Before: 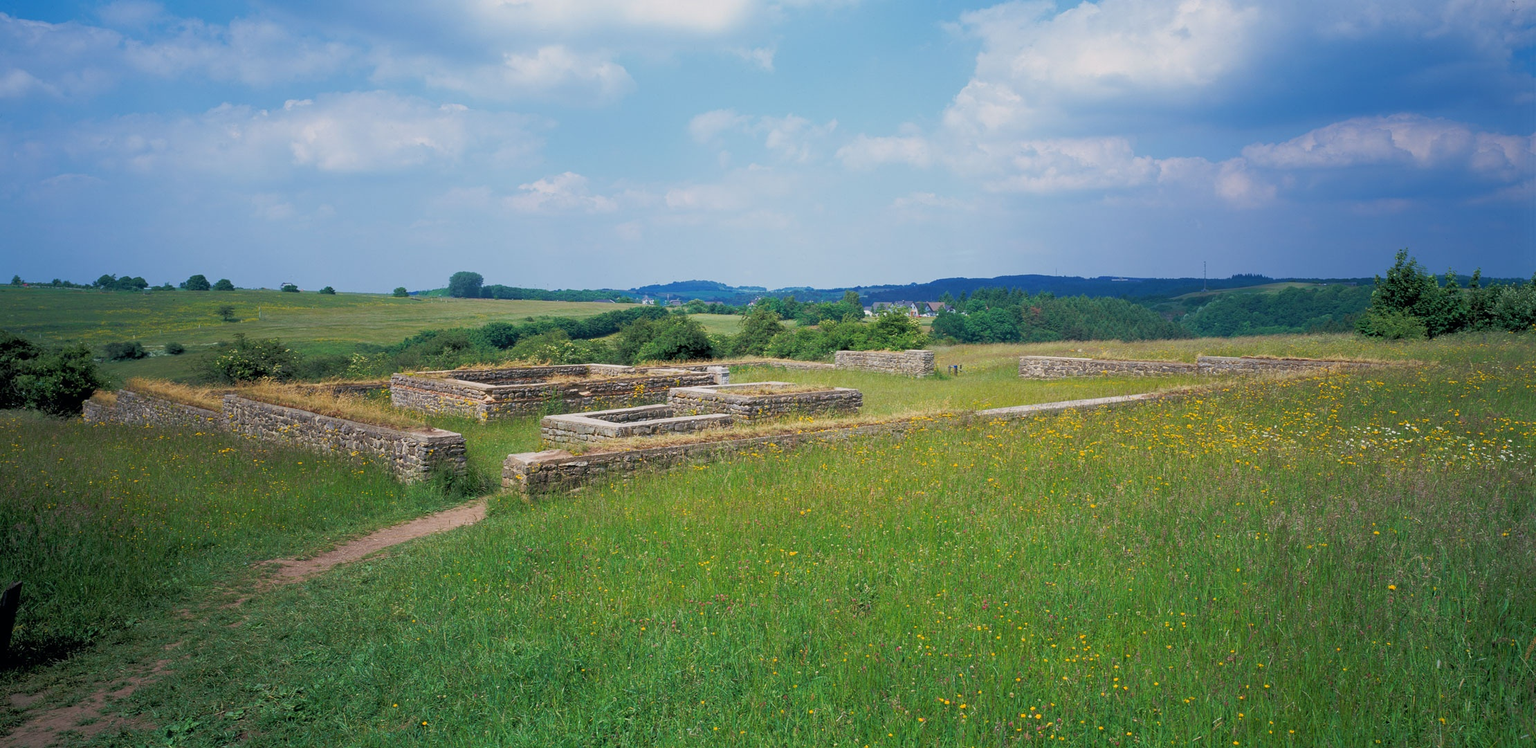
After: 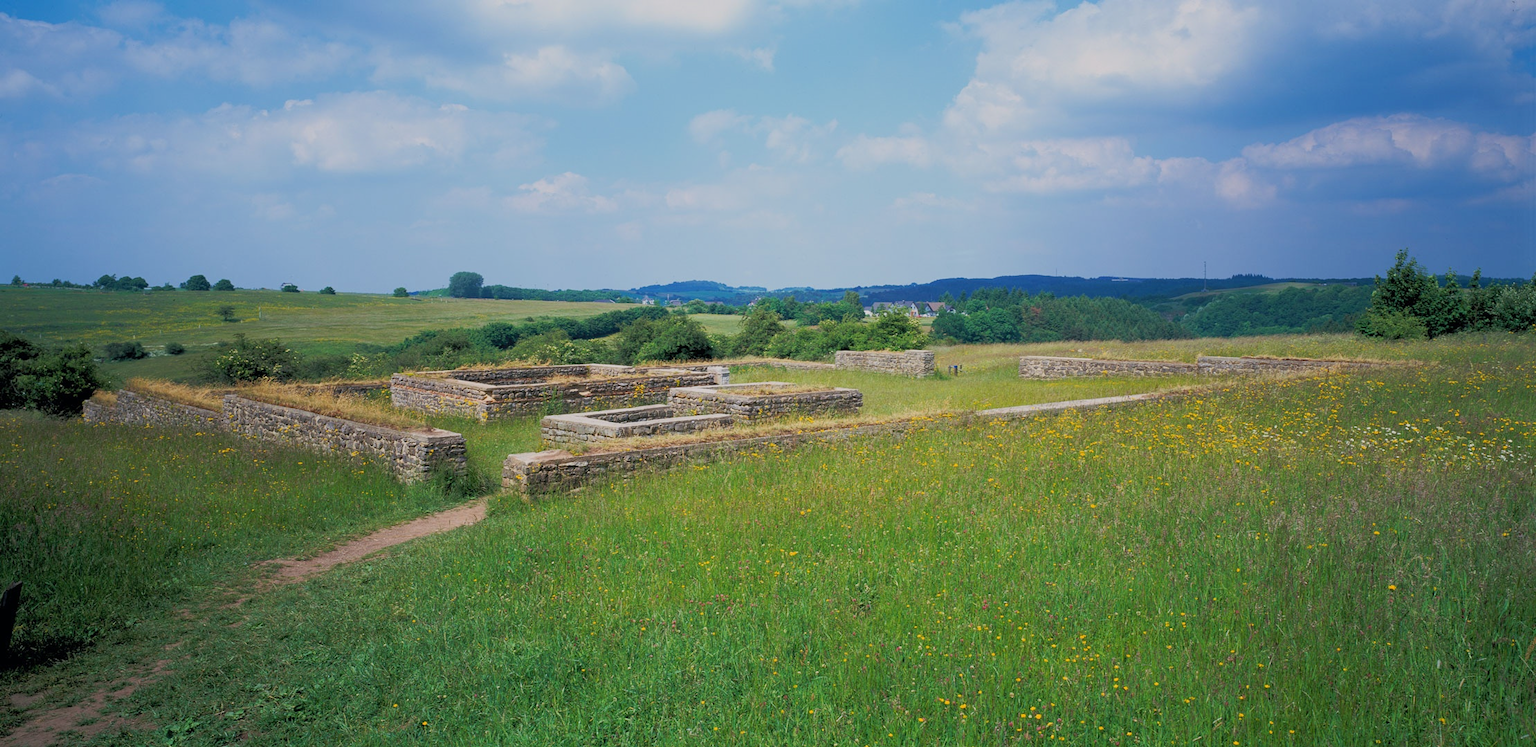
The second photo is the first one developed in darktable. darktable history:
tone equalizer: -8 EV -0.002 EV, -7 EV 0.005 EV, -6 EV -0.021 EV, -5 EV 0.017 EV, -4 EV -0.007 EV, -3 EV 0.015 EV, -2 EV -0.048 EV, -1 EV -0.281 EV, +0 EV -0.577 EV, edges refinement/feathering 500, mask exposure compensation -1.57 EV, preserve details no
